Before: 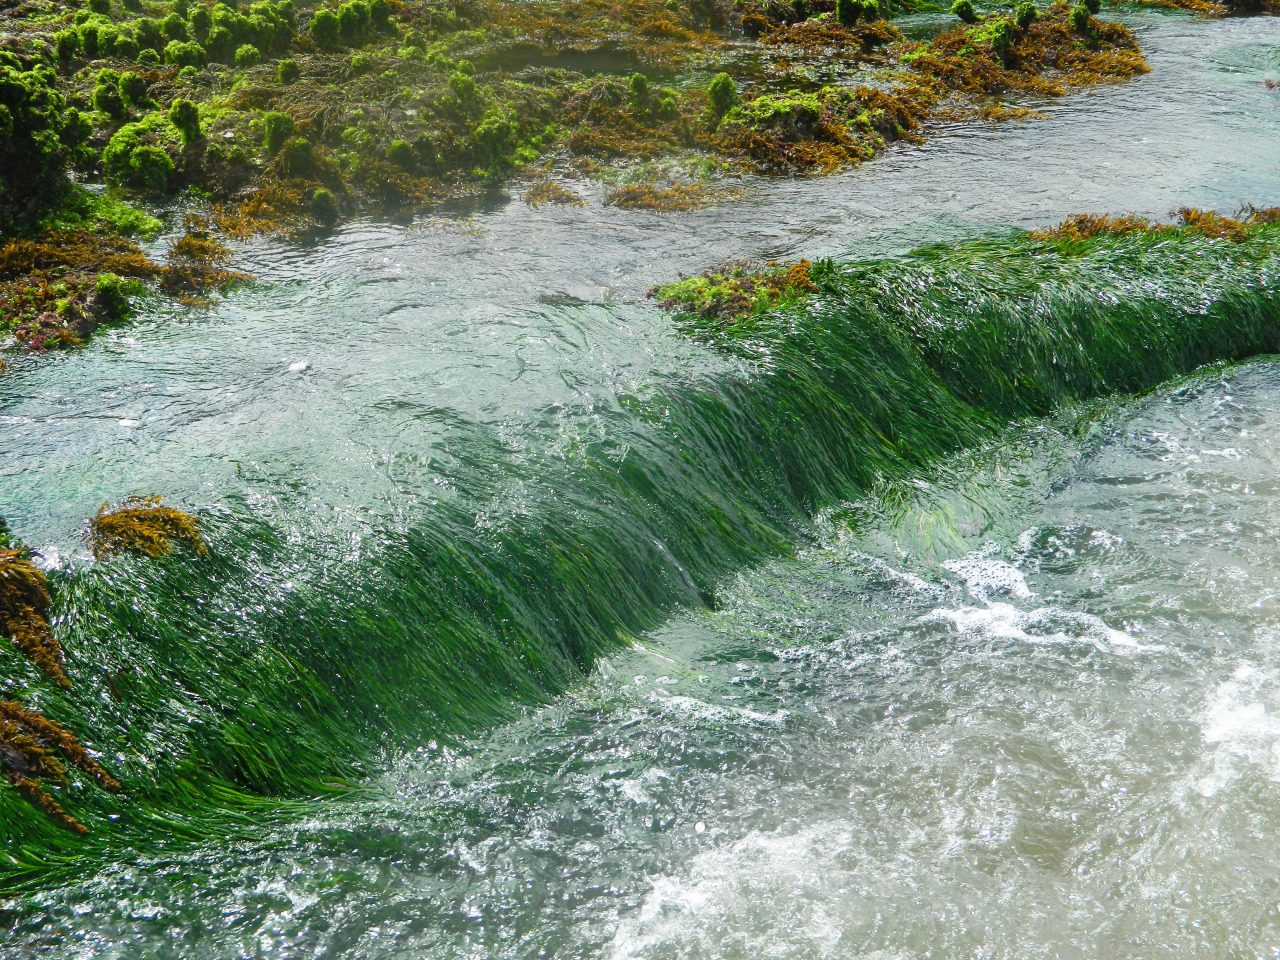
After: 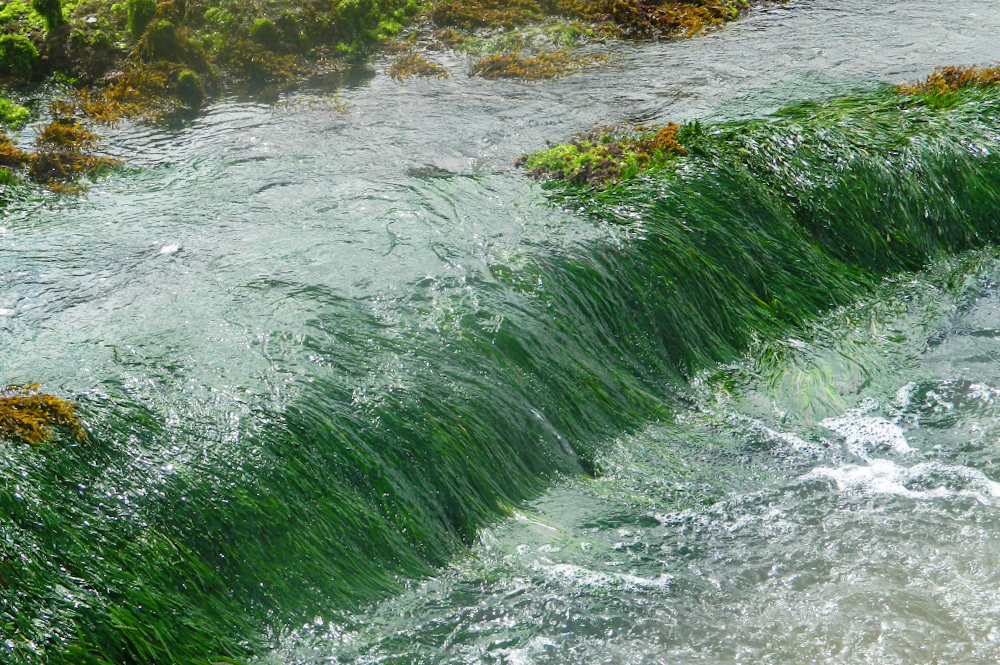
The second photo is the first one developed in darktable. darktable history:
rotate and perspective: rotation -2.12°, lens shift (vertical) 0.009, lens shift (horizontal) -0.008, automatic cropping original format, crop left 0.036, crop right 0.964, crop top 0.05, crop bottom 0.959
crop: left 7.856%, top 11.836%, right 10.12%, bottom 15.387%
